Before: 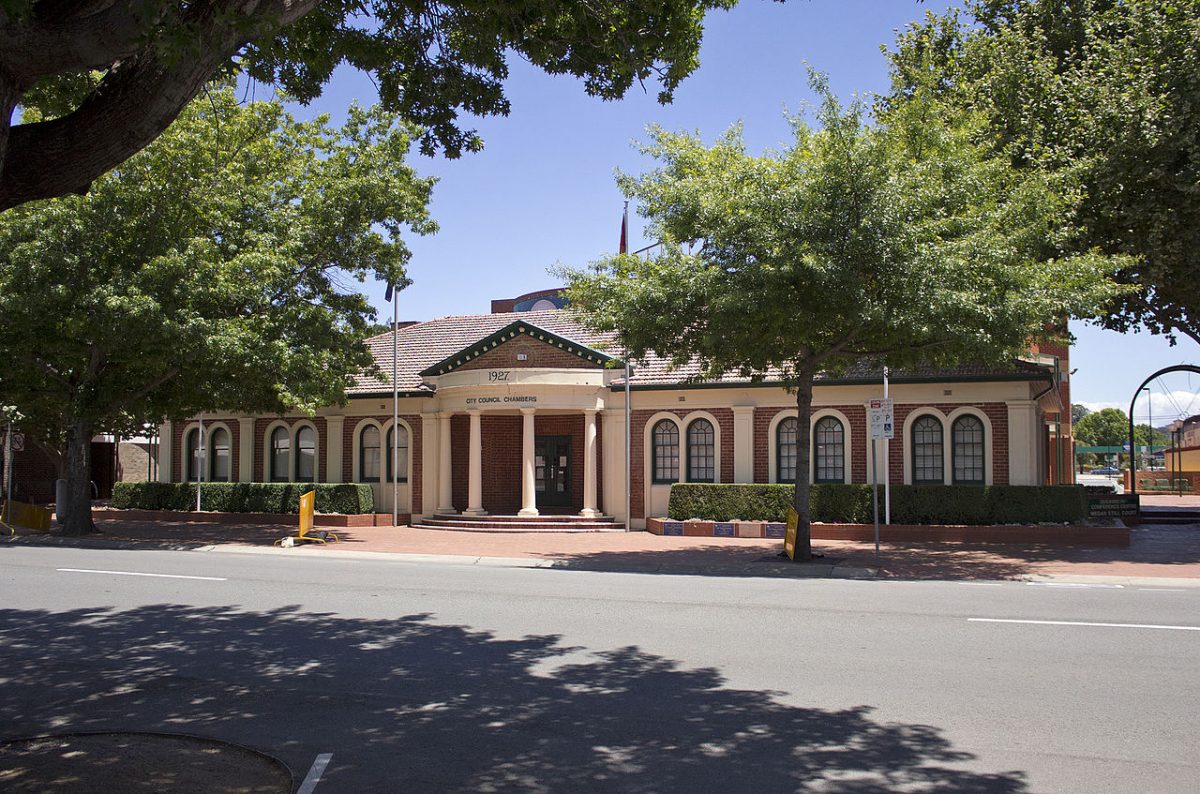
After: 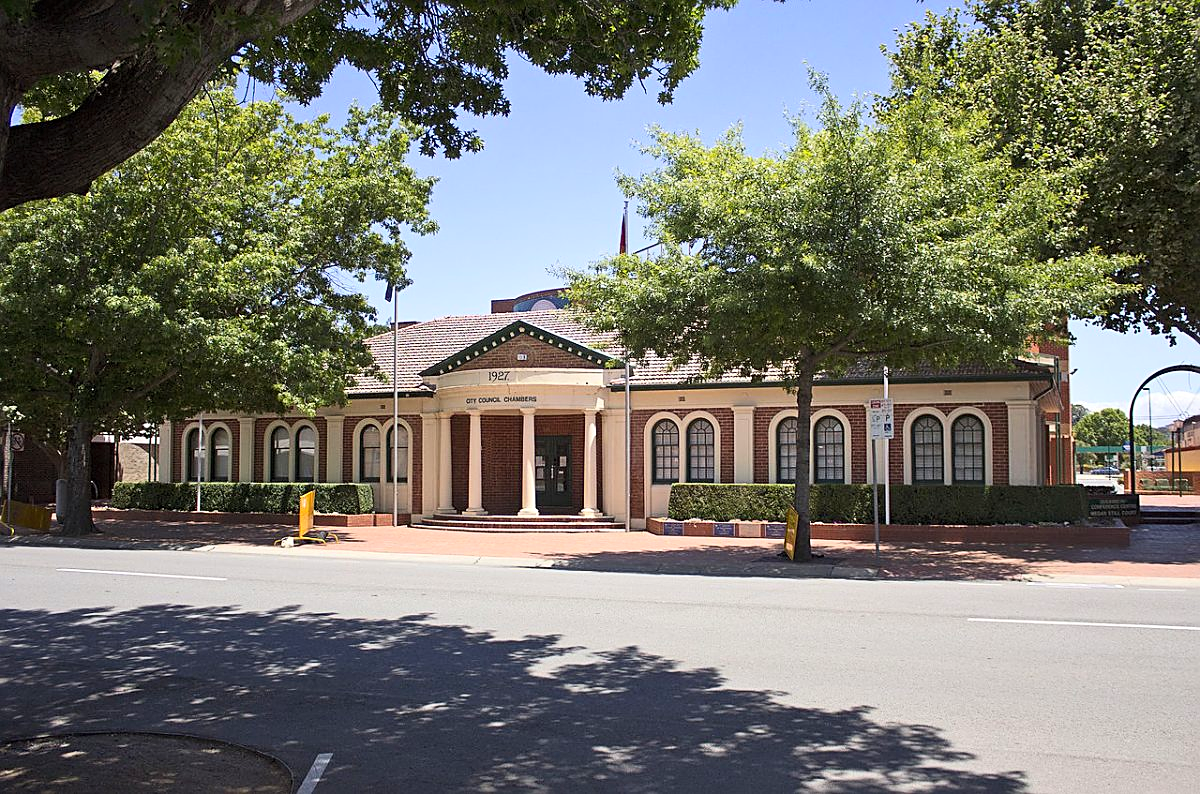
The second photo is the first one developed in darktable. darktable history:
sharpen: on, module defaults
contrast brightness saturation: contrast 0.195, brightness 0.167, saturation 0.22
